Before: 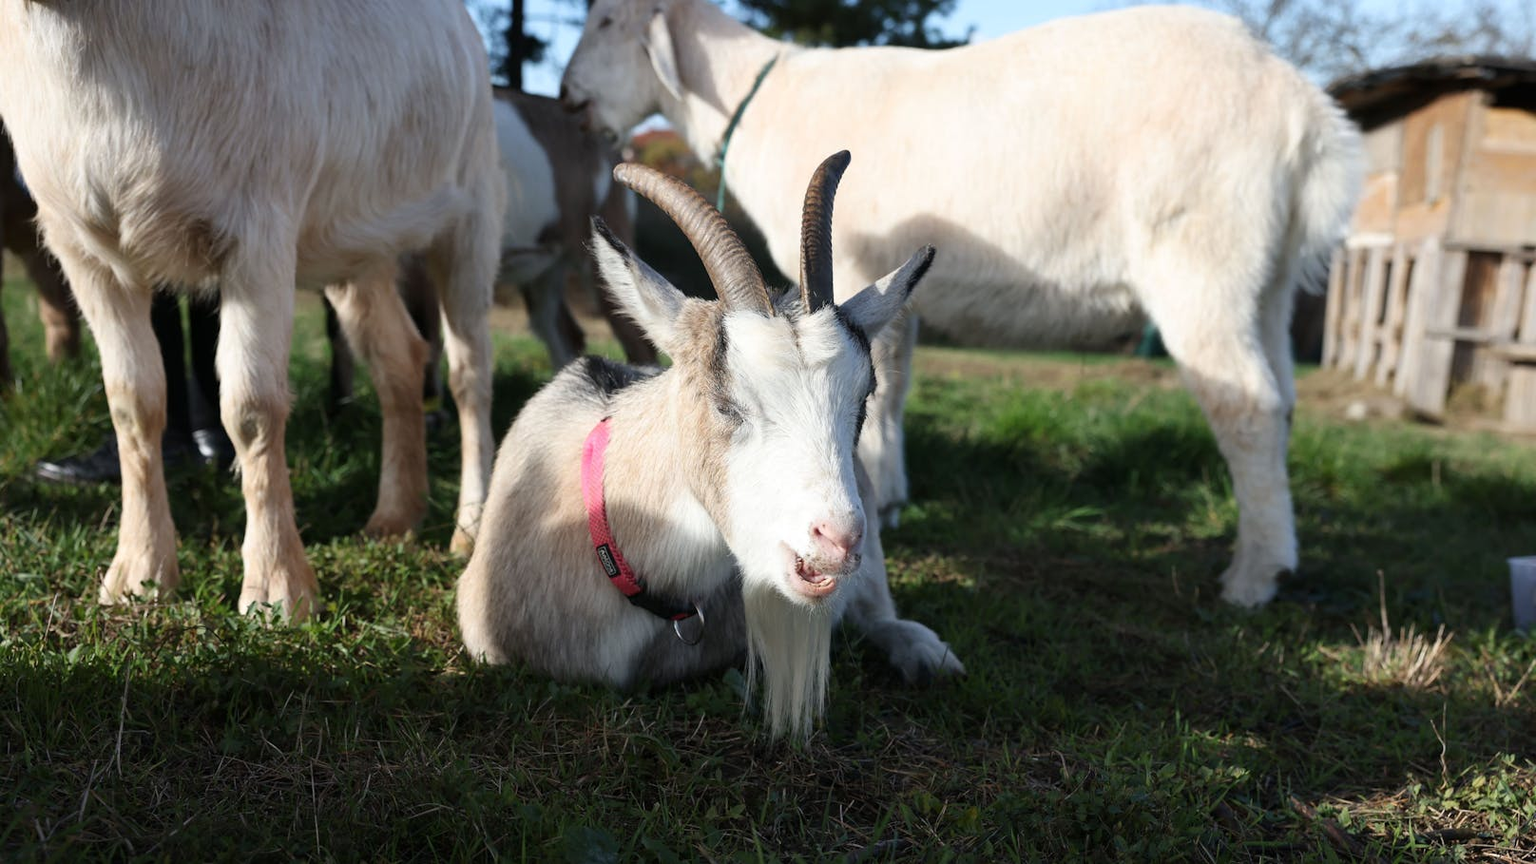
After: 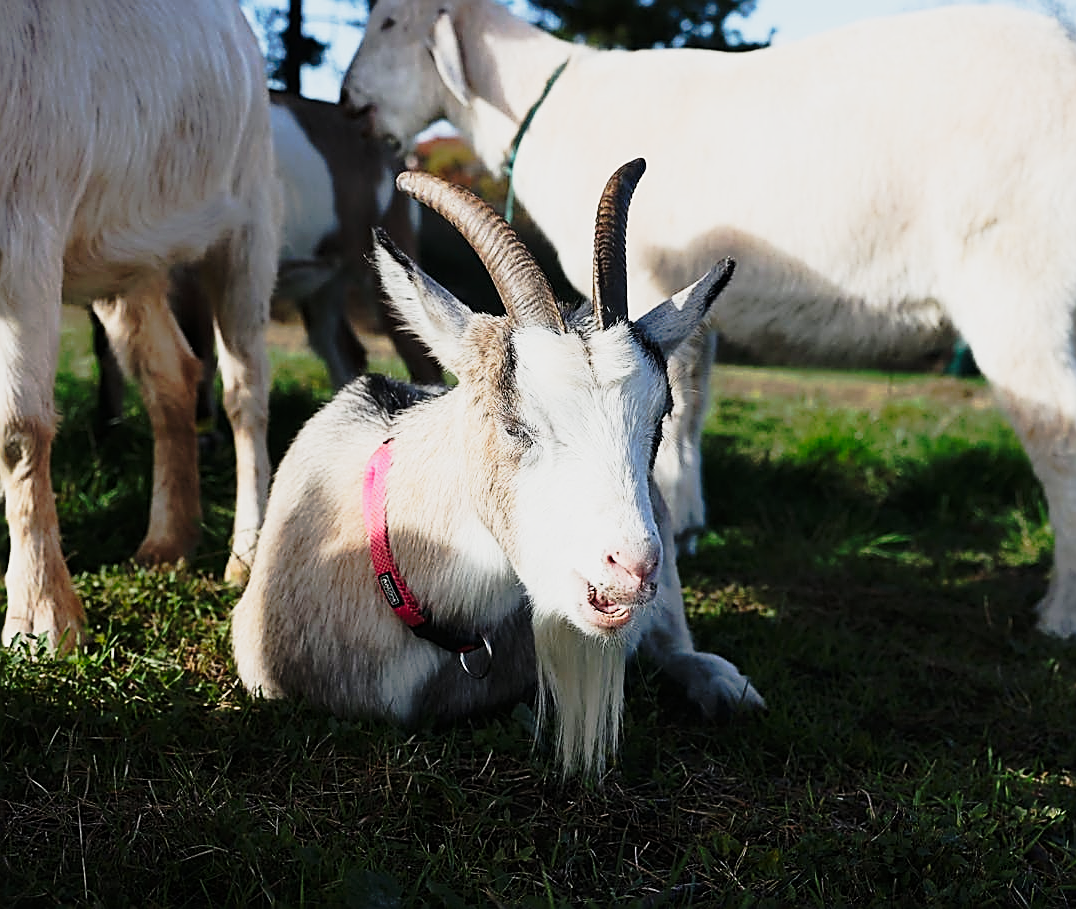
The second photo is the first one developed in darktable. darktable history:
exposure: exposure -0.183 EV, compensate highlight preservation false
crop and rotate: left 15.456%, right 17.919%
sharpen: radius 1.683, amount 1.303
tone curve: curves: ch0 [(0, 0) (0.081, 0.044) (0.192, 0.125) (0.283, 0.238) (0.416, 0.449) (0.495, 0.524) (0.661, 0.756) (0.788, 0.87) (1, 0.951)]; ch1 [(0, 0) (0.161, 0.092) (0.35, 0.33) (0.392, 0.392) (0.427, 0.426) (0.479, 0.472) (0.505, 0.497) (0.521, 0.524) (0.567, 0.56) (0.583, 0.592) (0.625, 0.627) (0.678, 0.733) (1, 1)]; ch2 [(0, 0) (0.346, 0.362) (0.404, 0.427) (0.502, 0.499) (0.531, 0.523) (0.544, 0.561) (0.58, 0.59) (0.629, 0.642) (0.717, 0.678) (1, 1)], preserve colors none
